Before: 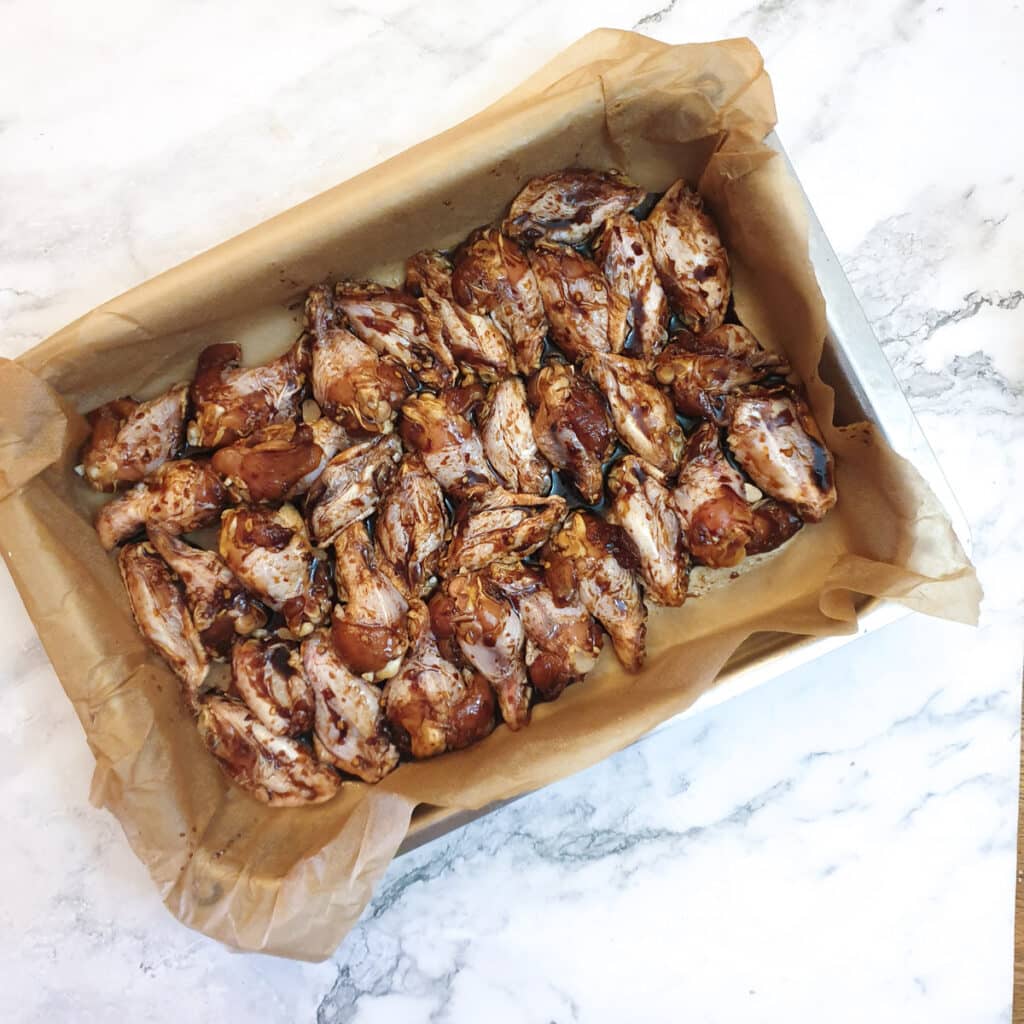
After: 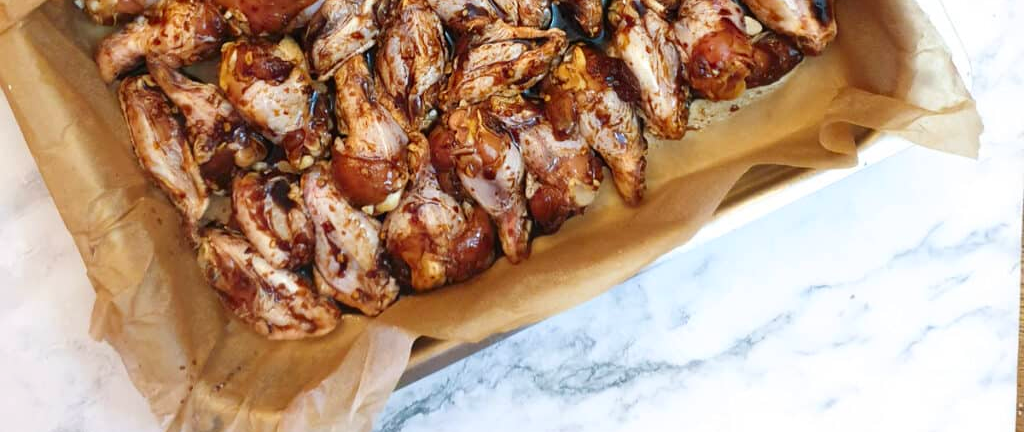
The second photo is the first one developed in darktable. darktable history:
contrast brightness saturation: contrast 0.078, saturation 0.204
crop: top 45.62%, bottom 12.122%
